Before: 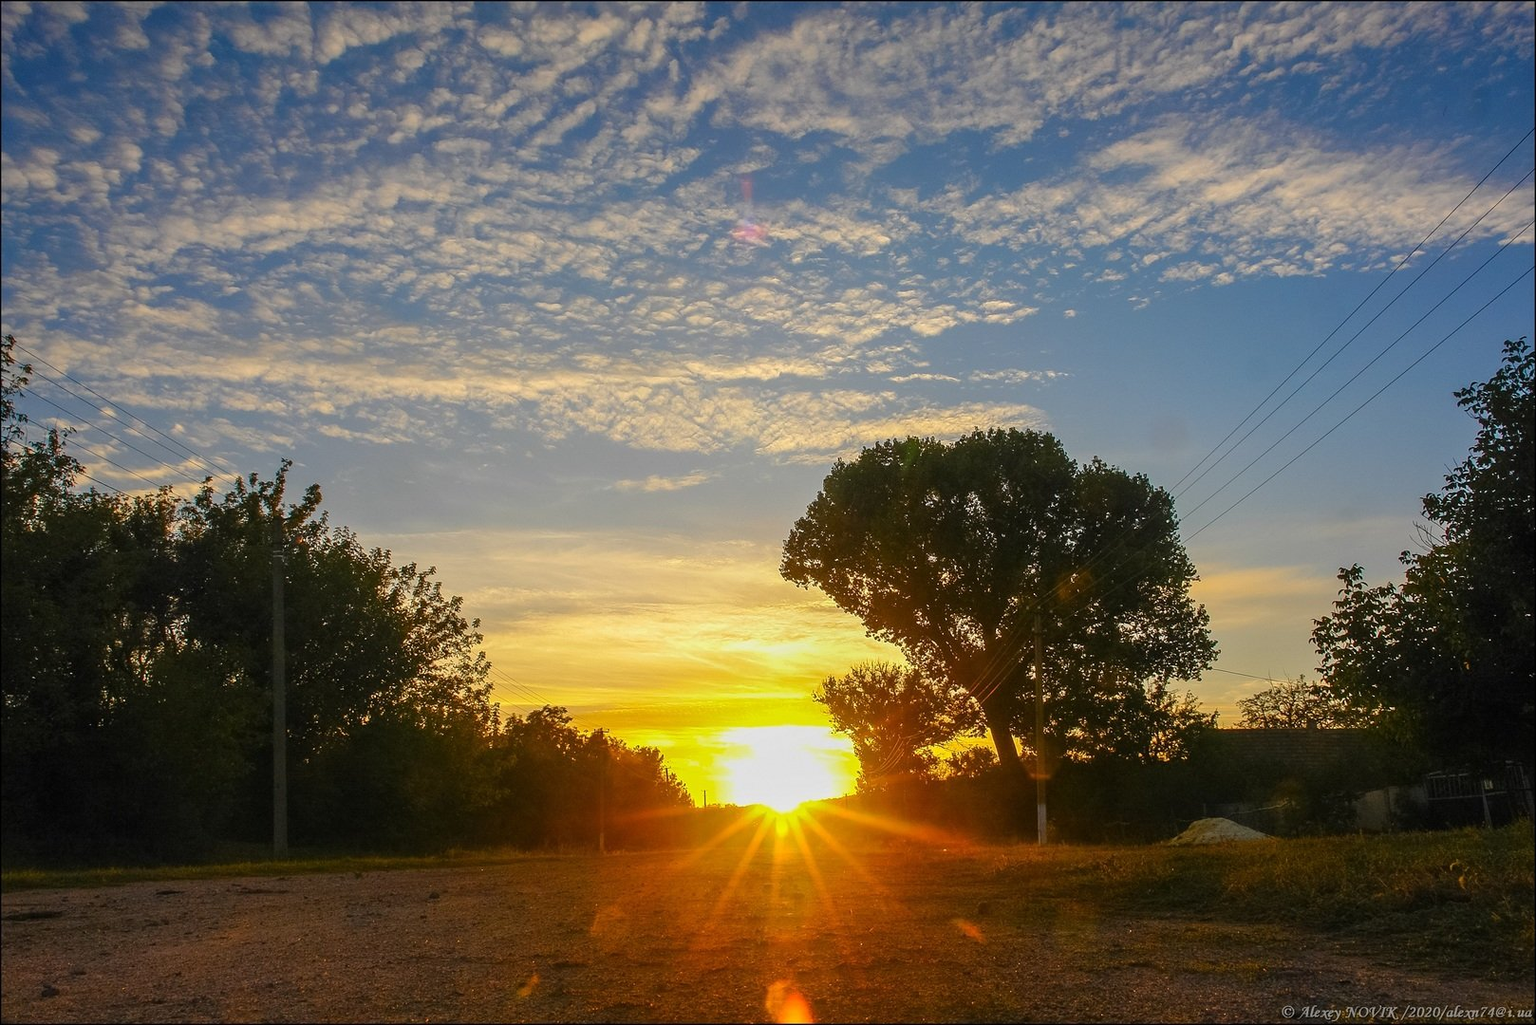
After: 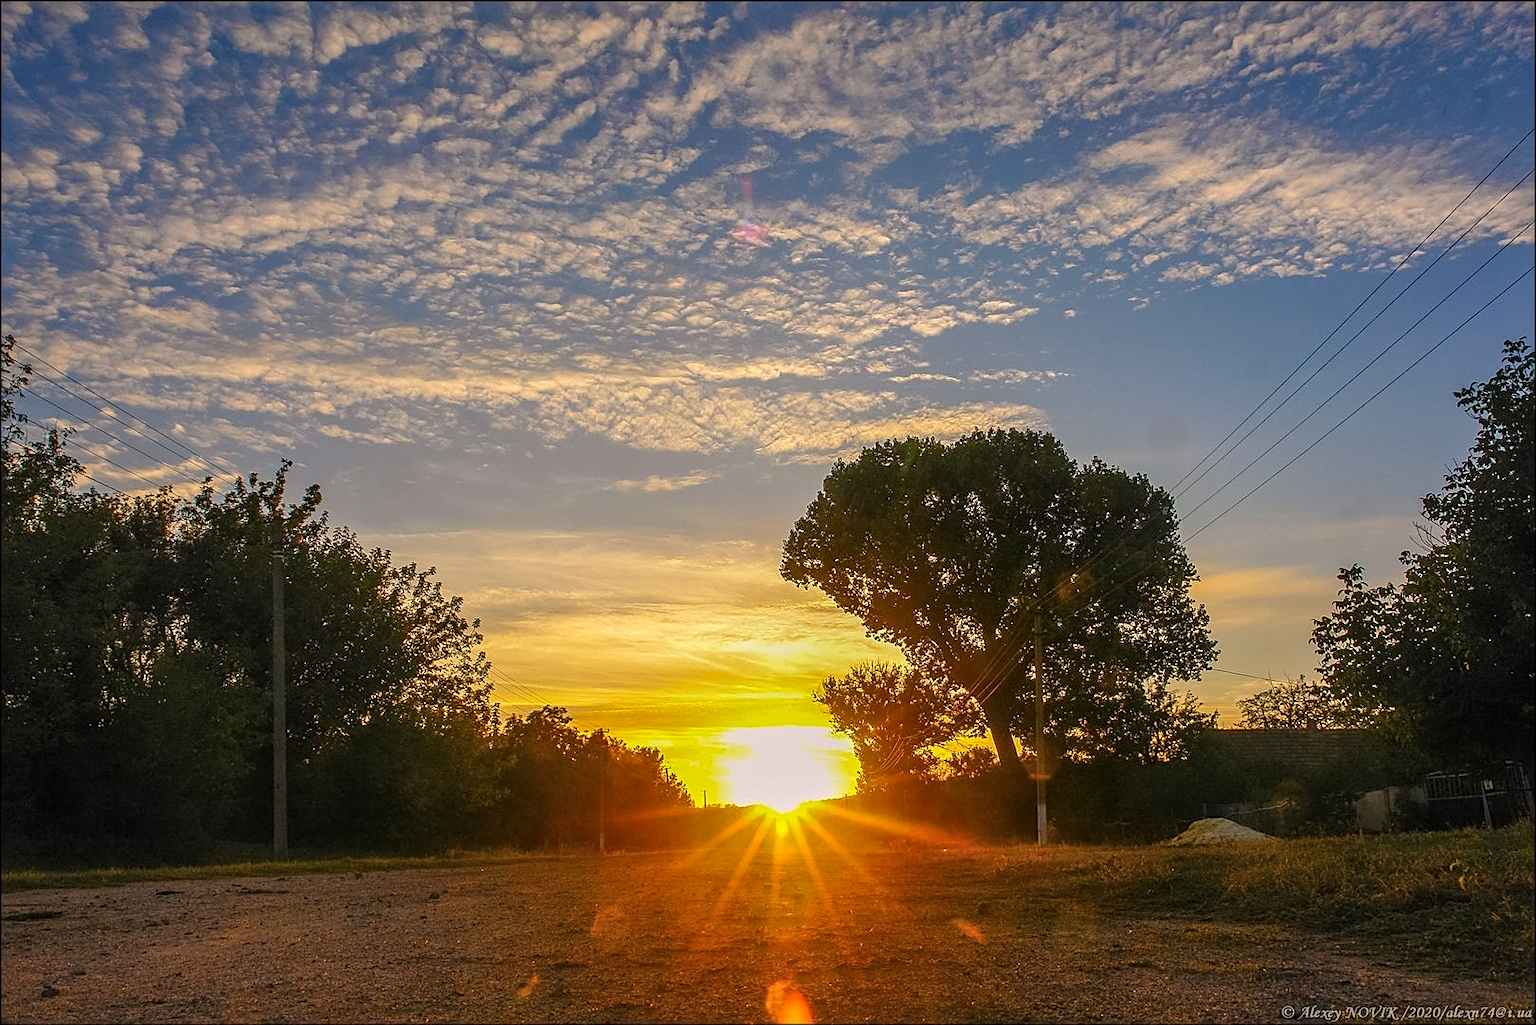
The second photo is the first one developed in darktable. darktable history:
shadows and highlights: shadows 25.1, highlights -24.05
color correction: highlights a* 5.75, highlights b* 4.89
local contrast: on, module defaults
sharpen: on, module defaults
